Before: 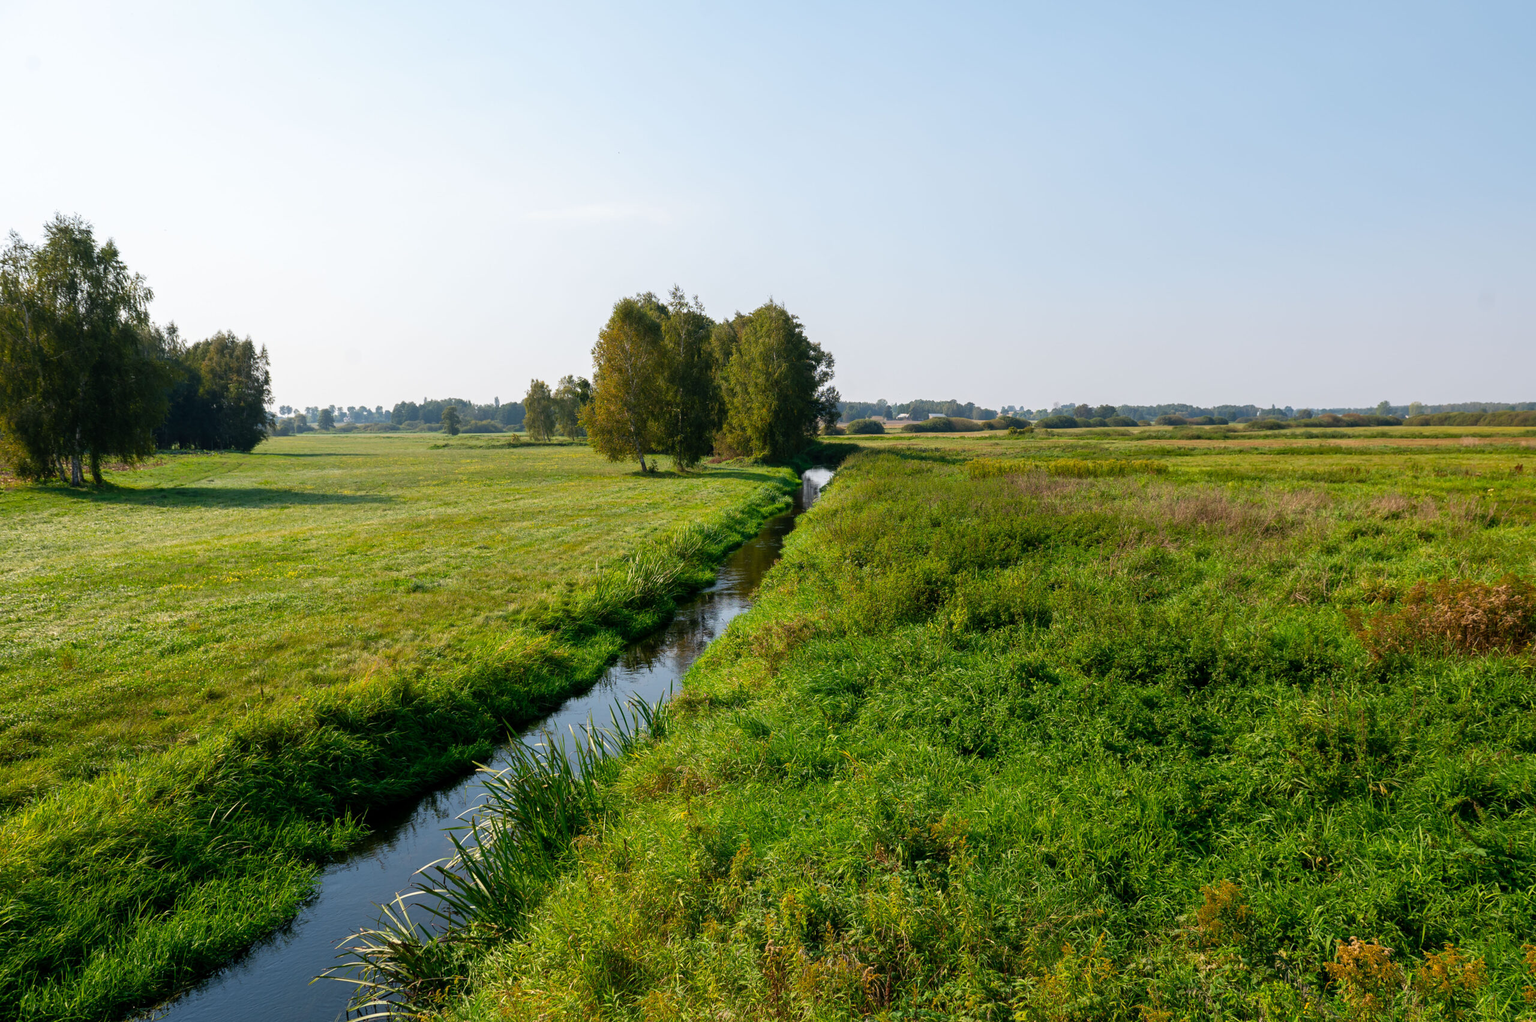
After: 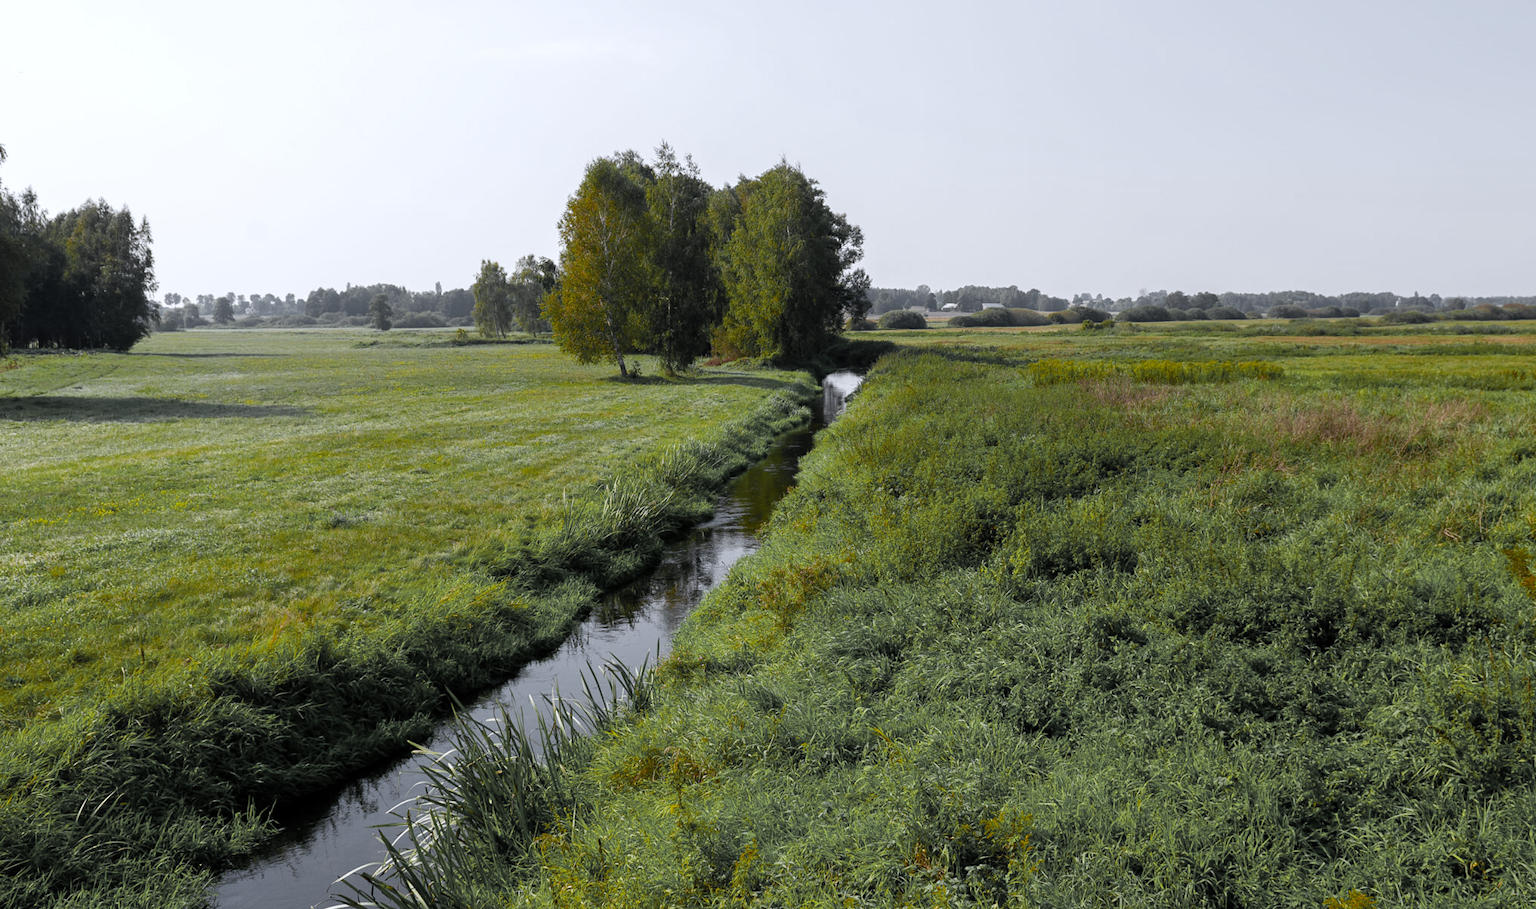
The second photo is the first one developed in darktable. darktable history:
crop: left 9.712%, top 16.928%, right 10.845%, bottom 12.332%
white balance: red 0.948, green 1.02, blue 1.176
color zones: curves: ch0 [(0.004, 0.388) (0.125, 0.392) (0.25, 0.404) (0.375, 0.5) (0.5, 0.5) (0.625, 0.5) (0.75, 0.5) (0.875, 0.5)]; ch1 [(0, 0.5) (0.125, 0.5) (0.25, 0.5) (0.375, 0.124) (0.524, 0.124) (0.645, 0.128) (0.789, 0.132) (0.914, 0.096) (0.998, 0.068)]
sharpen: radius 2.883, amount 0.868, threshold 47.523
exposure: compensate highlight preservation false
